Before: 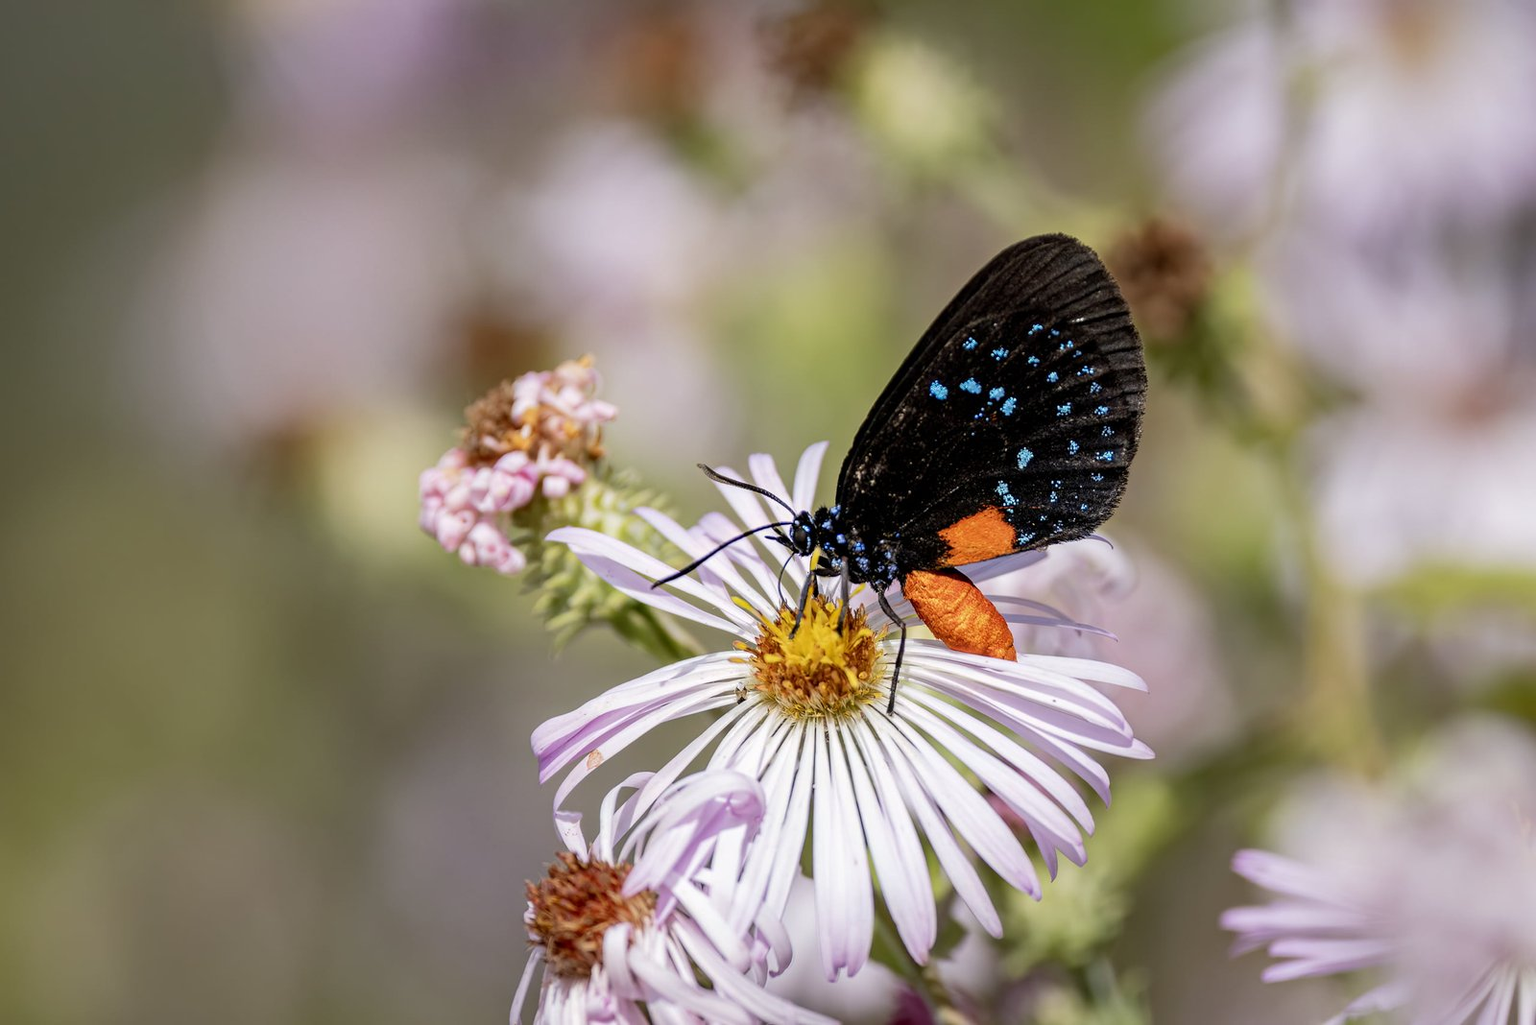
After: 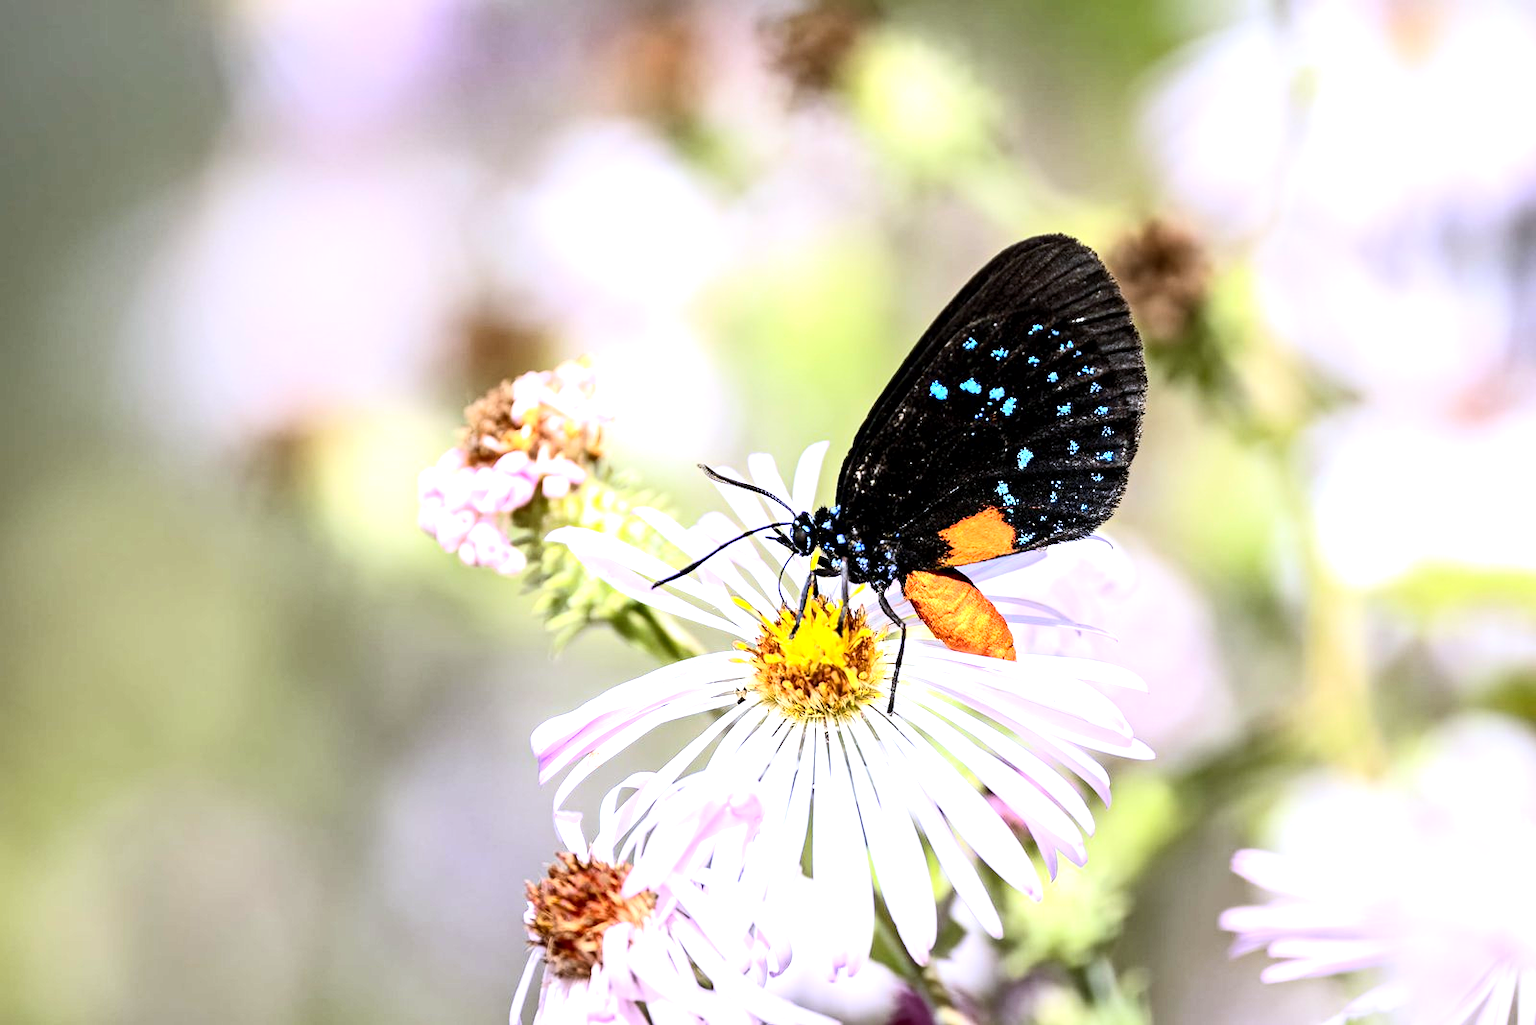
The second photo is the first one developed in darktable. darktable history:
contrast brightness saturation: contrast 0.2, brightness 0.15, saturation 0.14
white balance: red 0.954, blue 1.079
exposure: black level correction 0.001, exposure 0.675 EV, compensate highlight preservation false
tone equalizer: -8 EV -0.75 EV, -7 EV -0.7 EV, -6 EV -0.6 EV, -5 EV -0.4 EV, -3 EV 0.4 EV, -2 EV 0.6 EV, -1 EV 0.7 EV, +0 EV 0.75 EV, edges refinement/feathering 500, mask exposure compensation -1.57 EV, preserve details no
